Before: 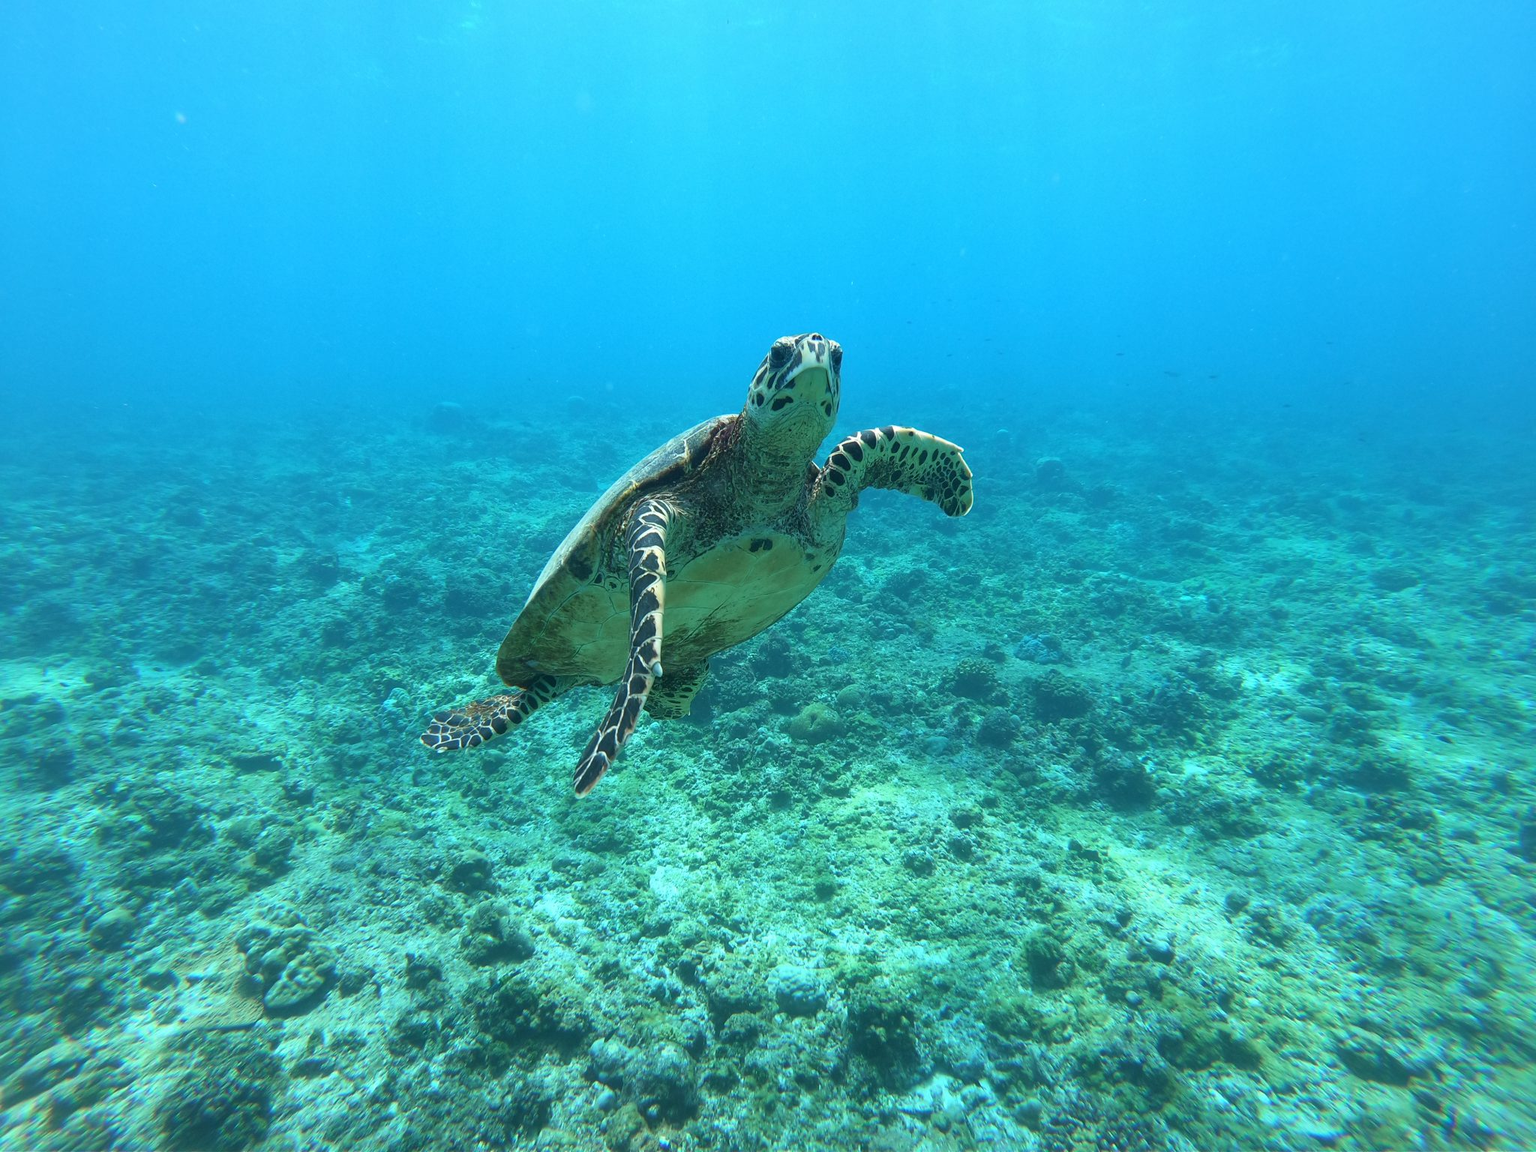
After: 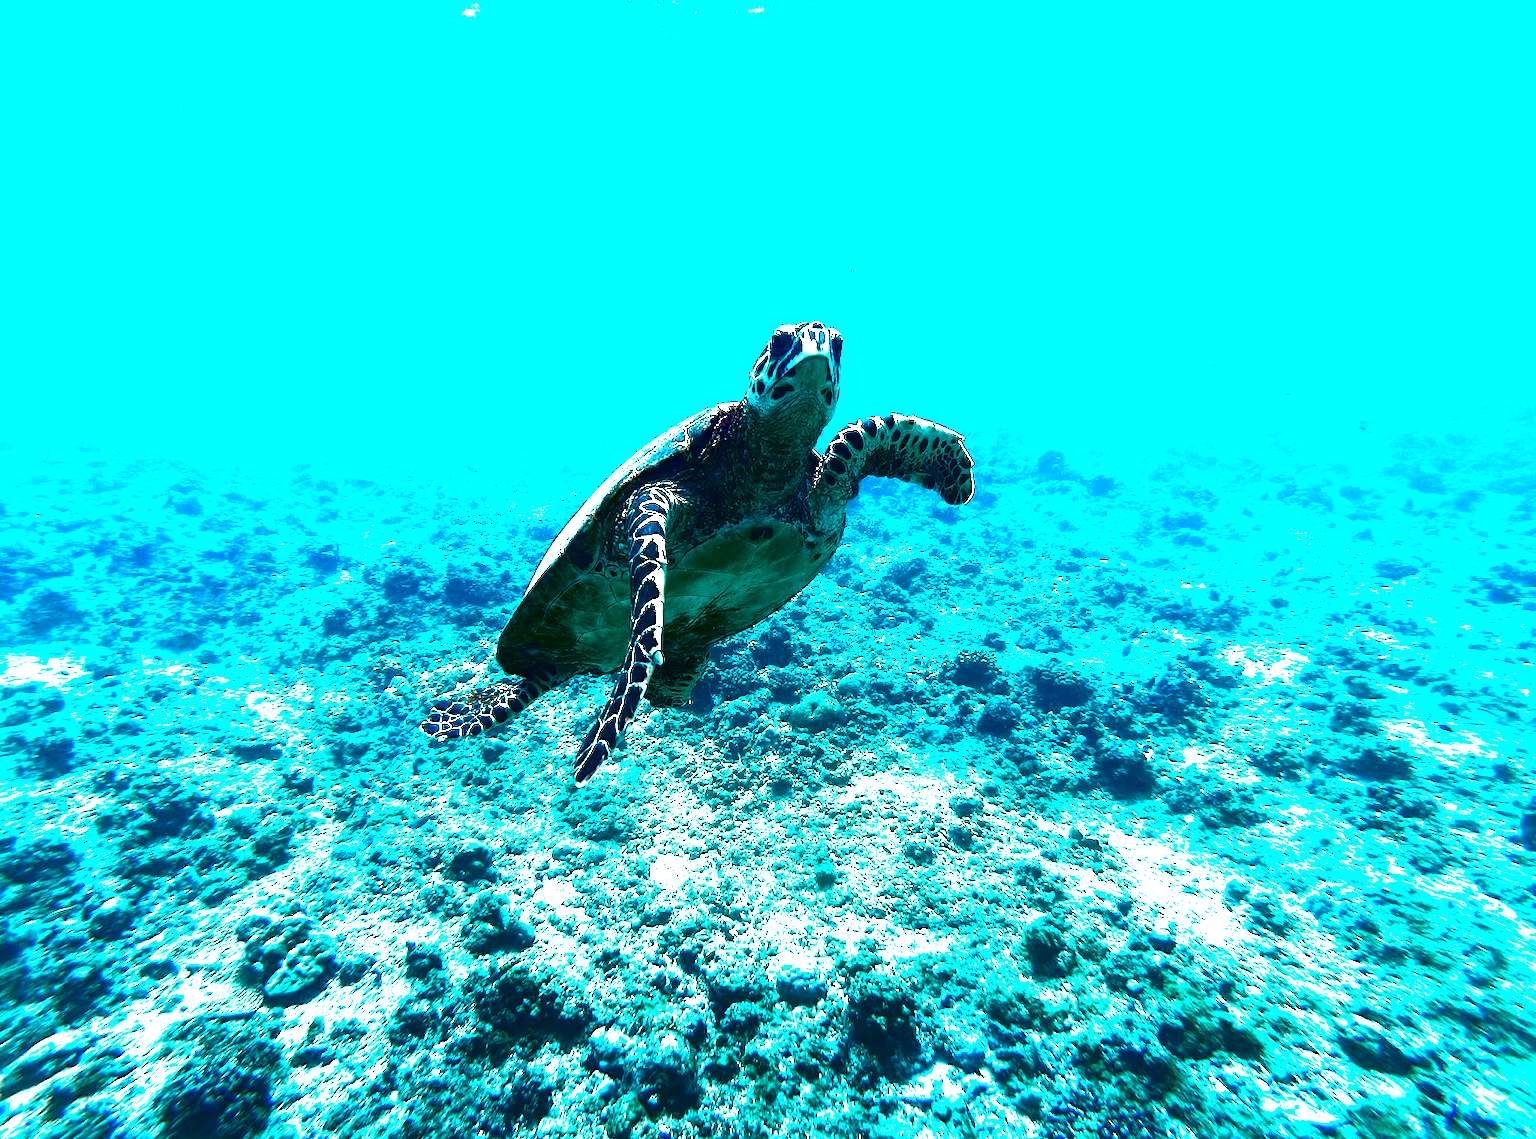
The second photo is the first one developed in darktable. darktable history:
white balance: red 1.042, blue 1.17
color zones: curves: ch0 [(0.018, 0.548) (0.197, 0.654) (0.425, 0.447) (0.605, 0.658) (0.732, 0.579)]; ch1 [(0.105, 0.531) (0.224, 0.531) (0.386, 0.39) (0.618, 0.456) (0.732, 0.456) (0.956, 0.421)]; ch2 [(0.039, 0.583) (0.215, 0.465) (0.399, 0.544) (0.465, 0.548) (0.614, 0.447) (0.724, 0.43) (0.882, 0.623) (0.956, 0.632)]
tone equalizer: -8 EV -0.75 EV, -7 EV -0.7 EV, -6 EV -0.6 EV, -5 EV -0.4 EV, -3 EV 0.4 EV, -2 EV 0.6 EV, -1 EV 0.7 EV, +0 EV 0.75 EV, edges refinement/feathering 500, mask exposure compensation -1.57 EV, preserve details no
crop: top 1.049%, right 0.001%
contrast brightness saturation: brightness -1, saturation 1
exposure: exposure 0.661 EV, compensate highlight preservation false
